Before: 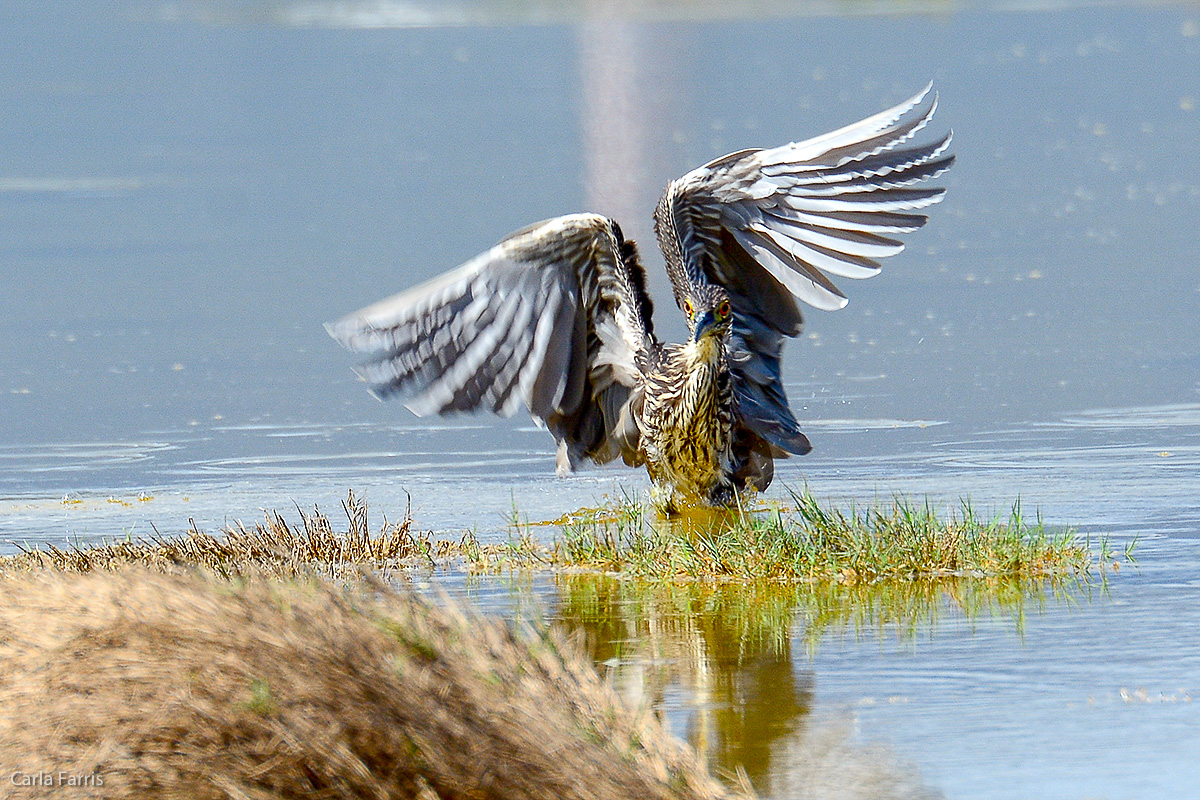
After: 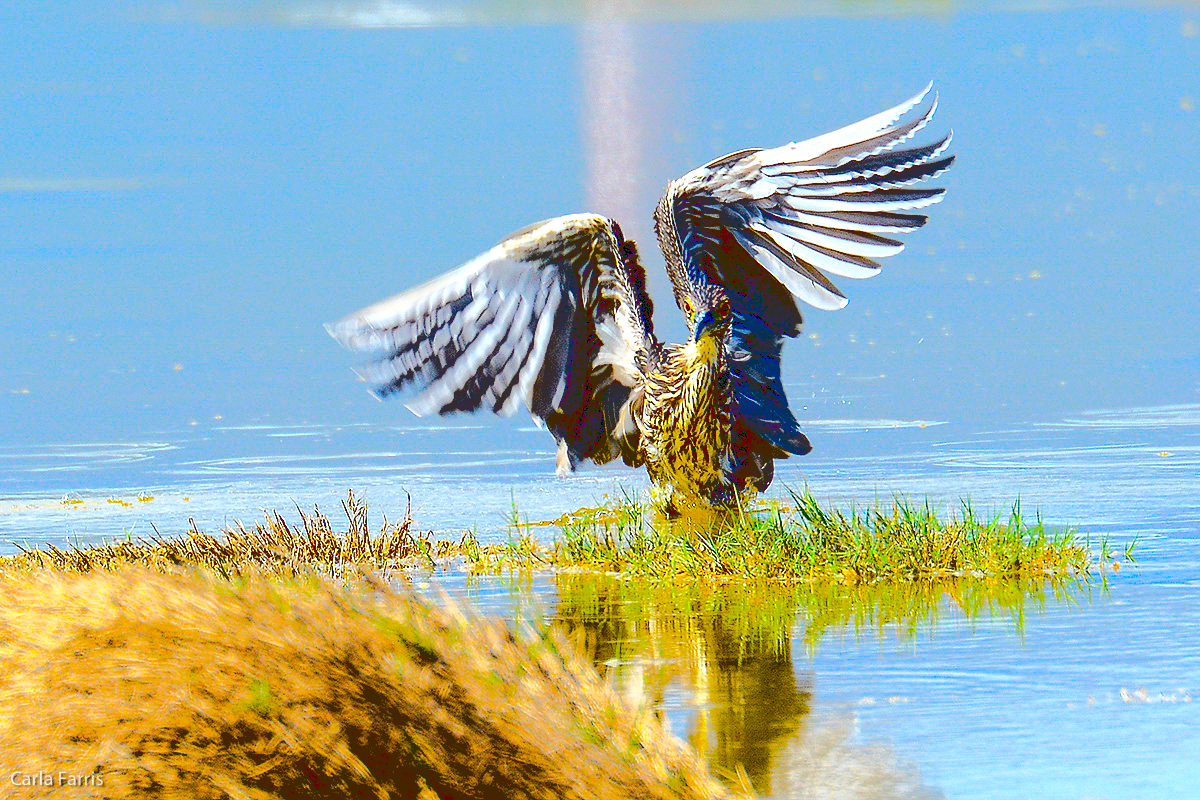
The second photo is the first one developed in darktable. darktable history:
base curve: curves: ch0 [(0.065, 0.026) (0.236, 0.358) (0.53, 0.546) (0.777, 0.841) (0.924, 0.992)]
color balance rgb: highlights gain › luminance 15.058%, linear chroma grading › shadows 16.207%, perceptual saturation grading › global saturation 65.944%, perceptual saturation grading › highlights 48.899%, perceptual saturation grading › shadows 29.708%
